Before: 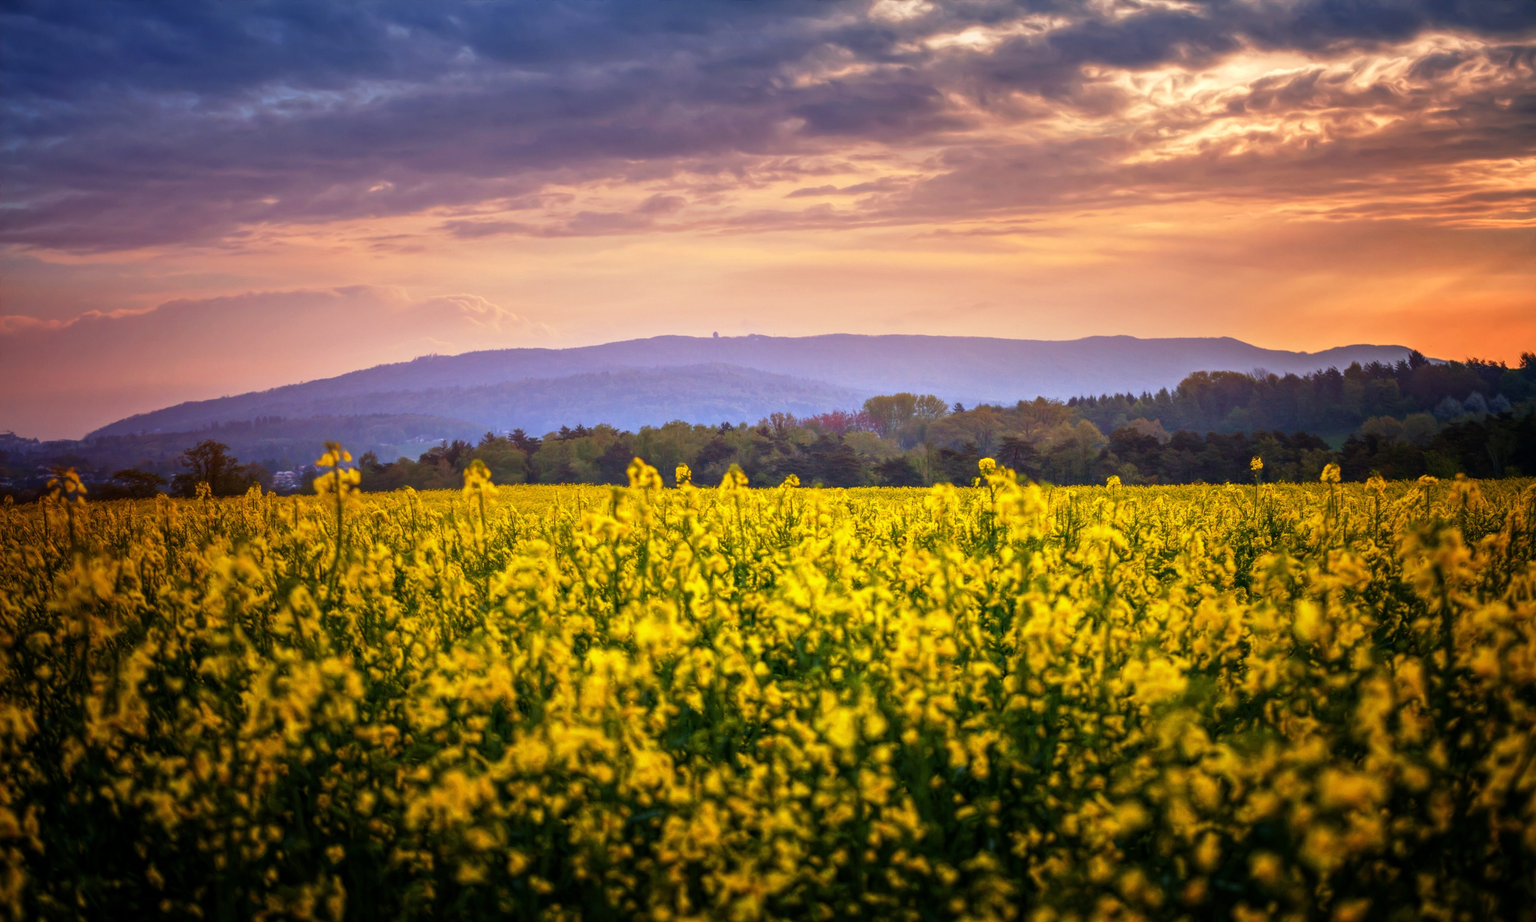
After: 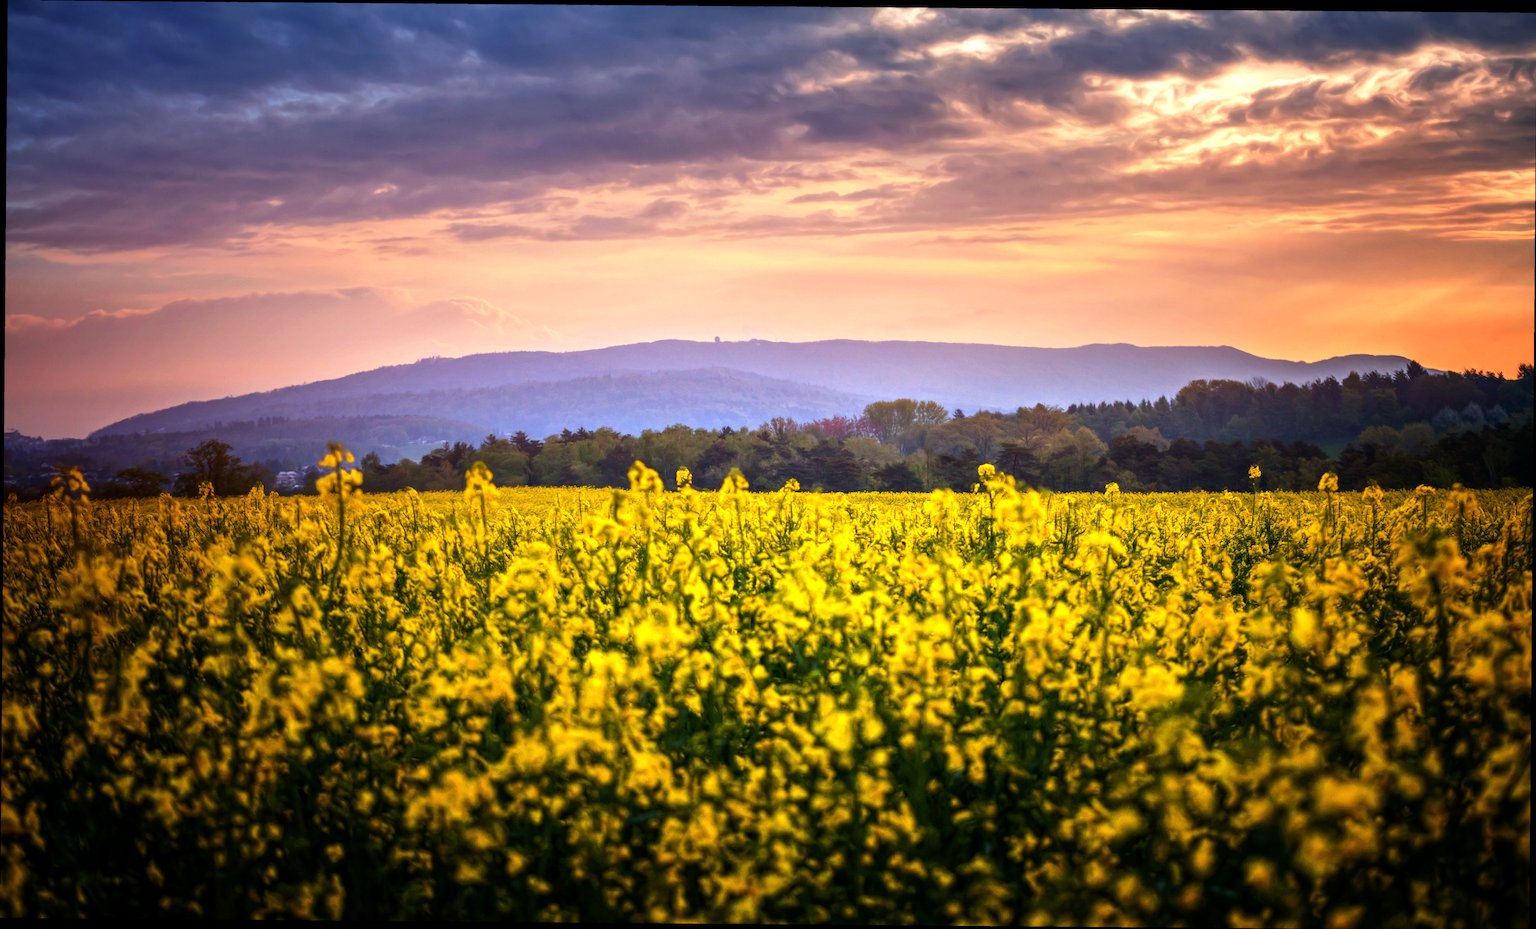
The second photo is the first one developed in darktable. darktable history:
tone equalizer: -8 EV -0.449 EV, -7 EV -0.371 EV, -6 EV -0.371 EV, -5 EV -0.259 EV, -3 EV 0.197 EV, -2 EV 0.323 EV, -1 EV 0.391 EV, +0 EV 0.401 EV, edges refinement/feathering 500, mask exposure compensation -1.57 EV, preserve details no
crop and rotate: angle -0.475°
